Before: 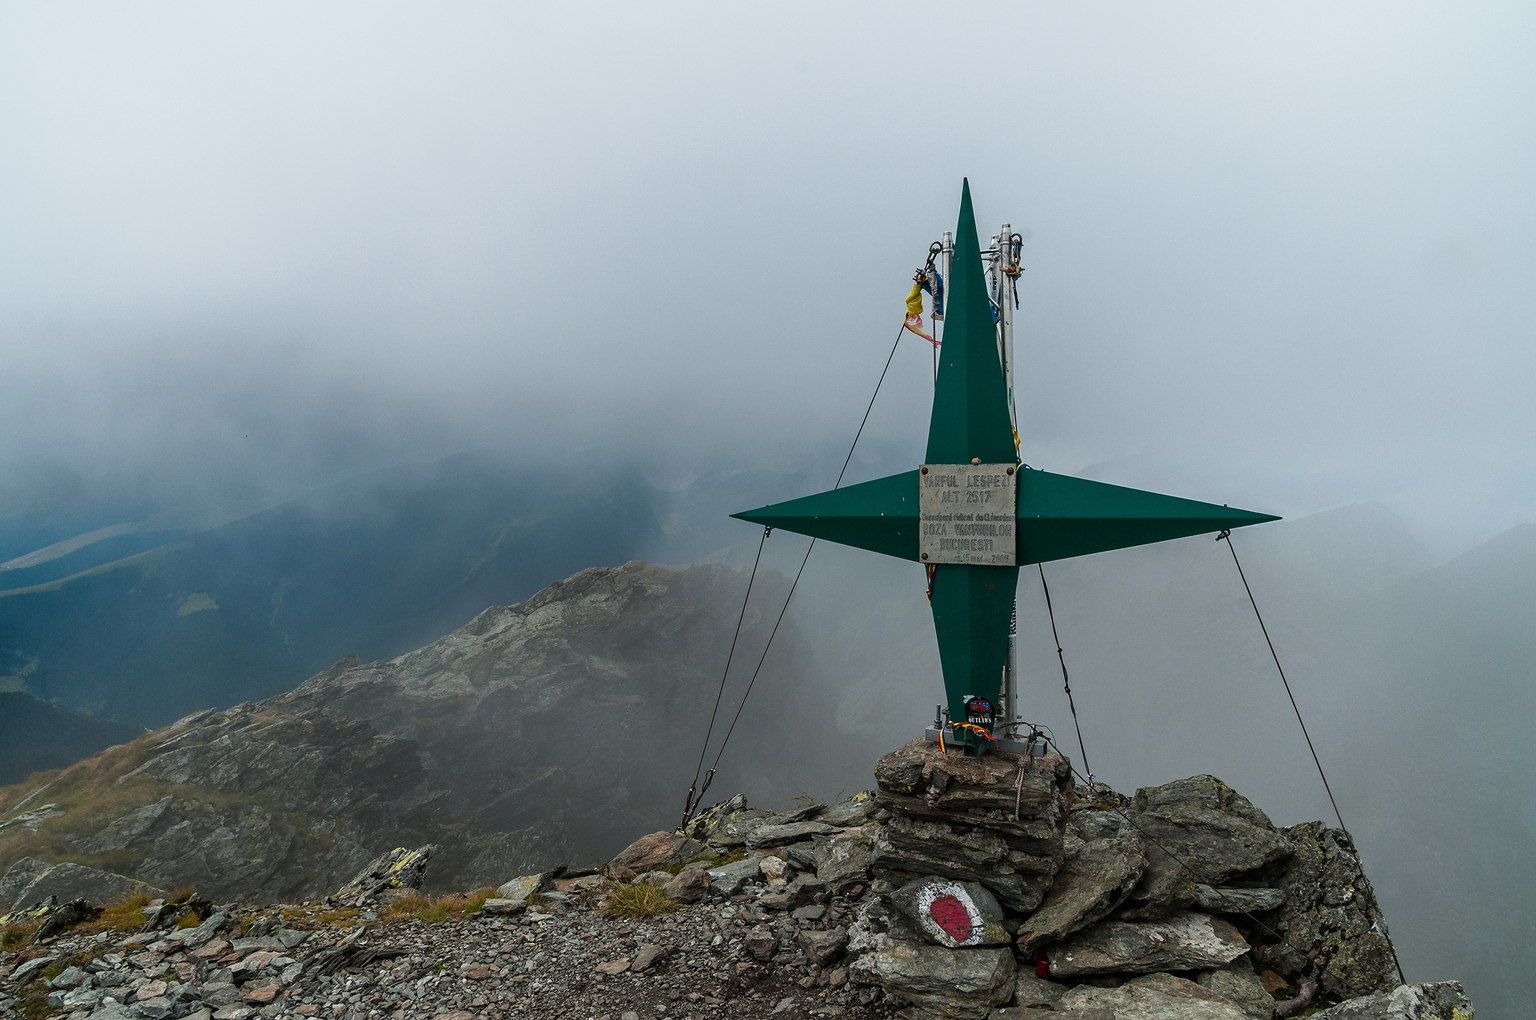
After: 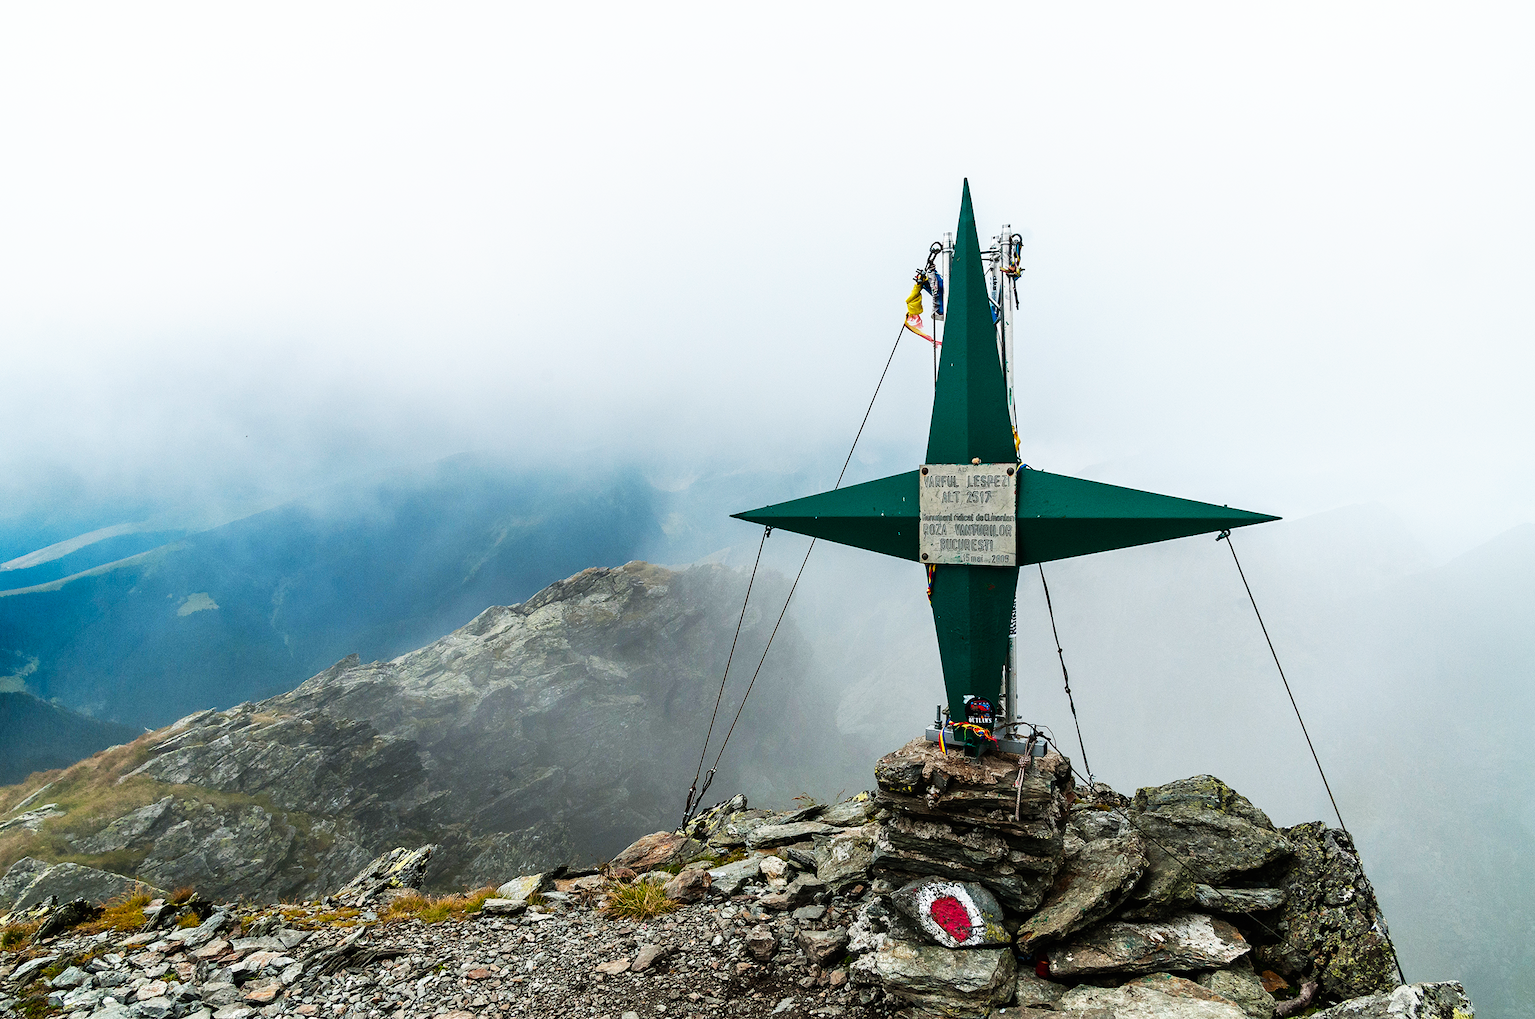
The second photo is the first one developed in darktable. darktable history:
base curve: curves: ch0 [(0, 0) (0.007, 0.004) (0.027, 0.03) (0.046, 0.07) (0.207, 0.54) (0.442, 0.872) (0.673, 0.972) (1, 1)], preserve colors none
exposure: compensate highlight preservation false
